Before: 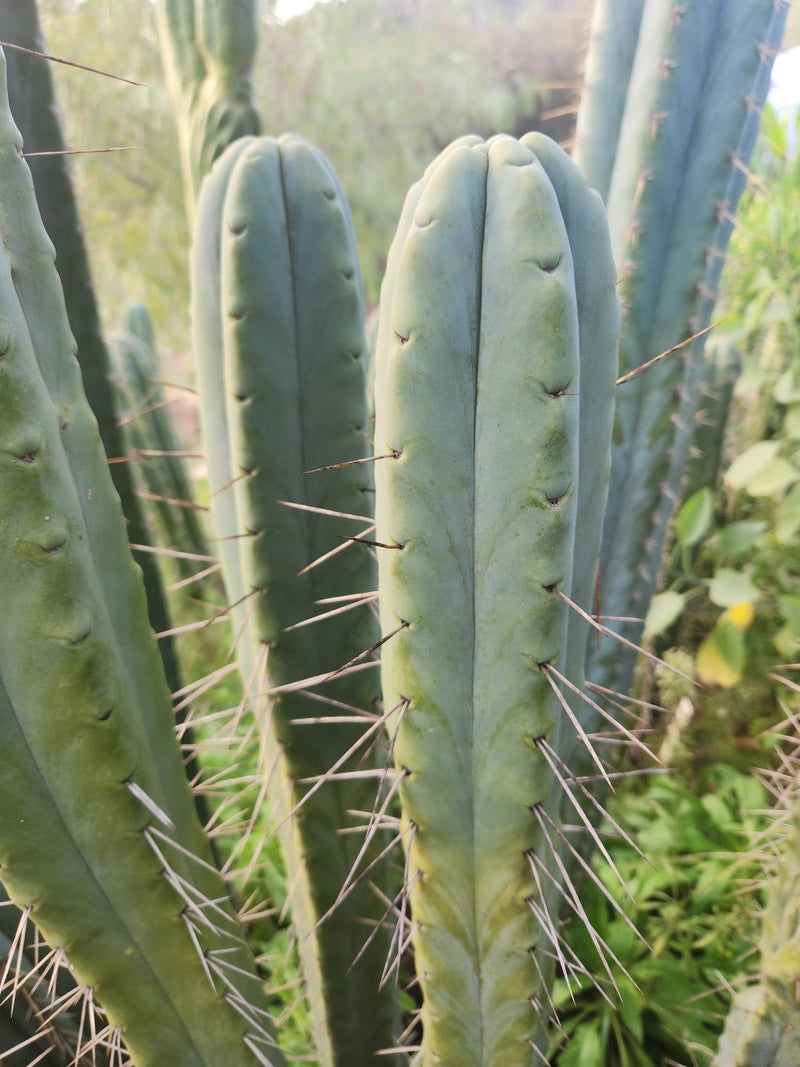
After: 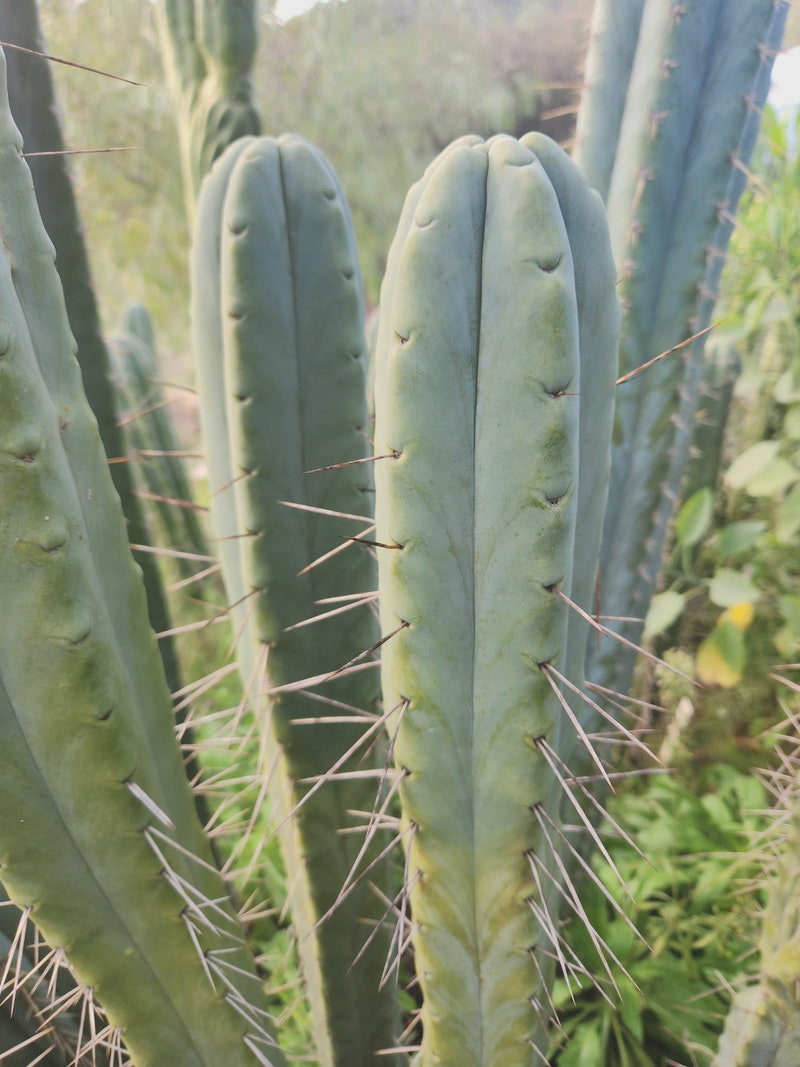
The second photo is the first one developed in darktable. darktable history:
shadows and highlights: shadows 12, white point adjustment 1.2, soften with gaussian
contrast brightness saturation: contrast -0.15, brightness 0.05, saturation -0.12
